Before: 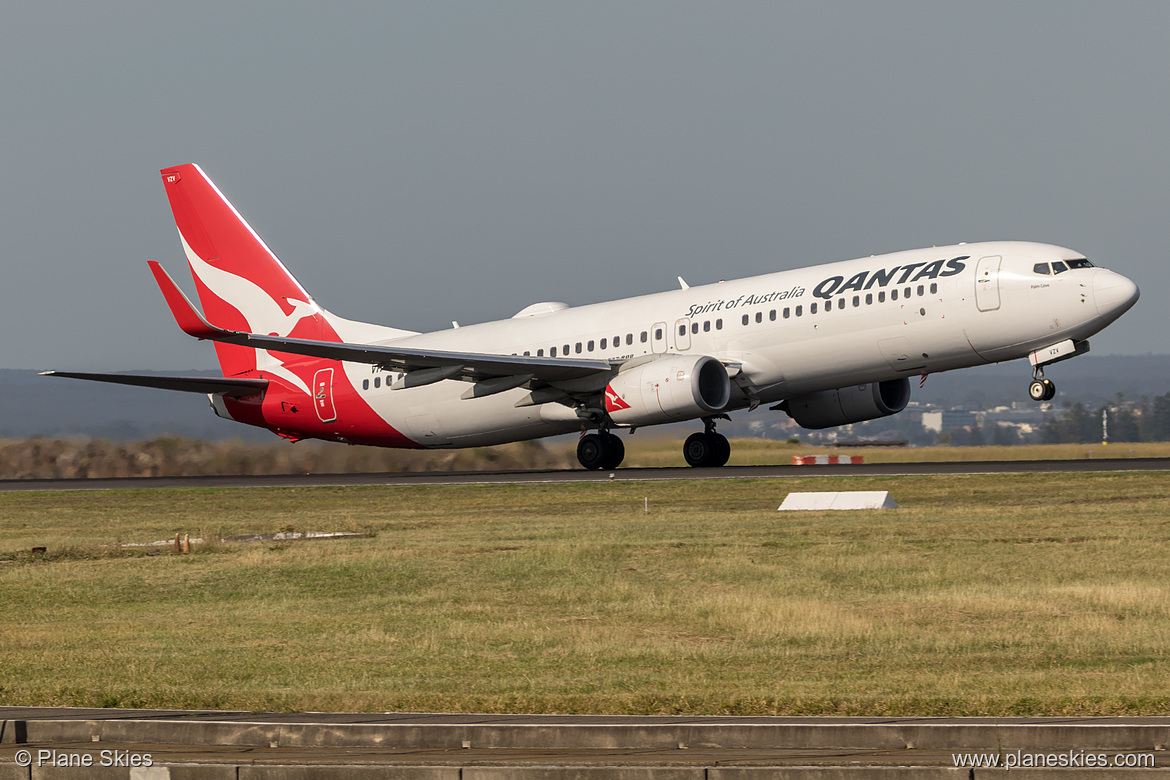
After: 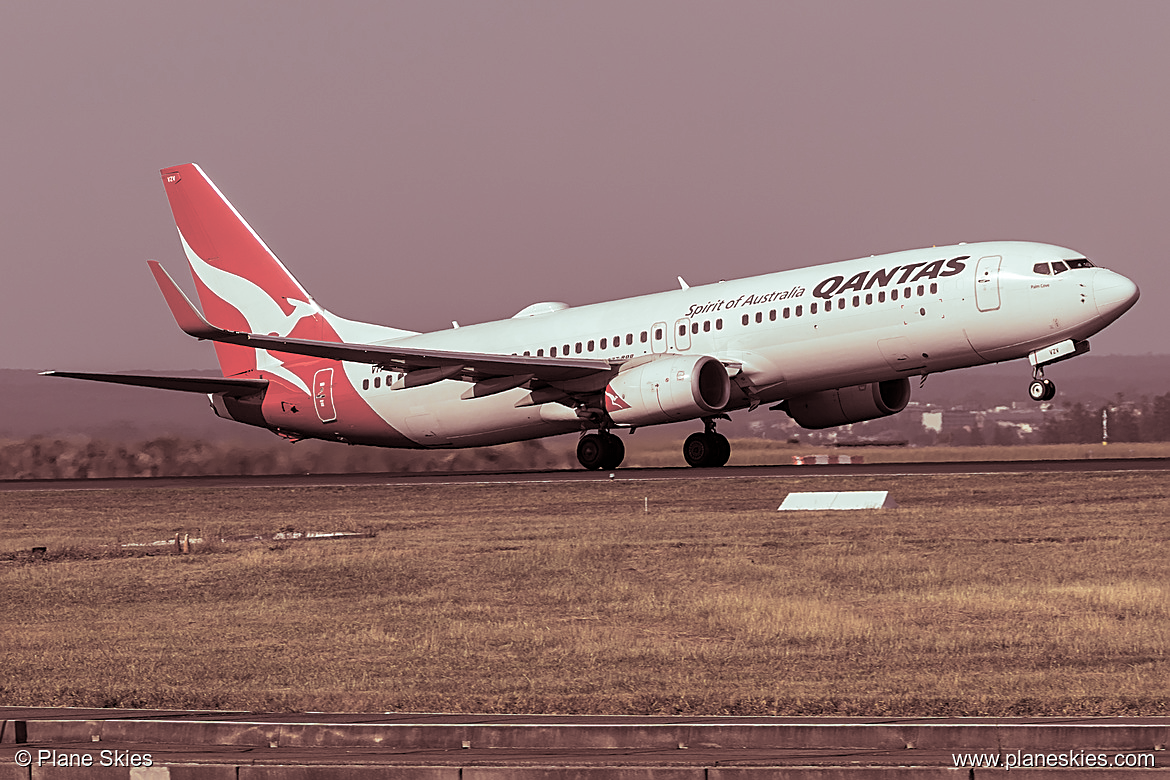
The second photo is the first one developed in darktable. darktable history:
split-toning: shadows › saturation 0.3, highlights › hue 180°, highlights › saturation 0.3, compress 0%
sharpen: on, module defaults
